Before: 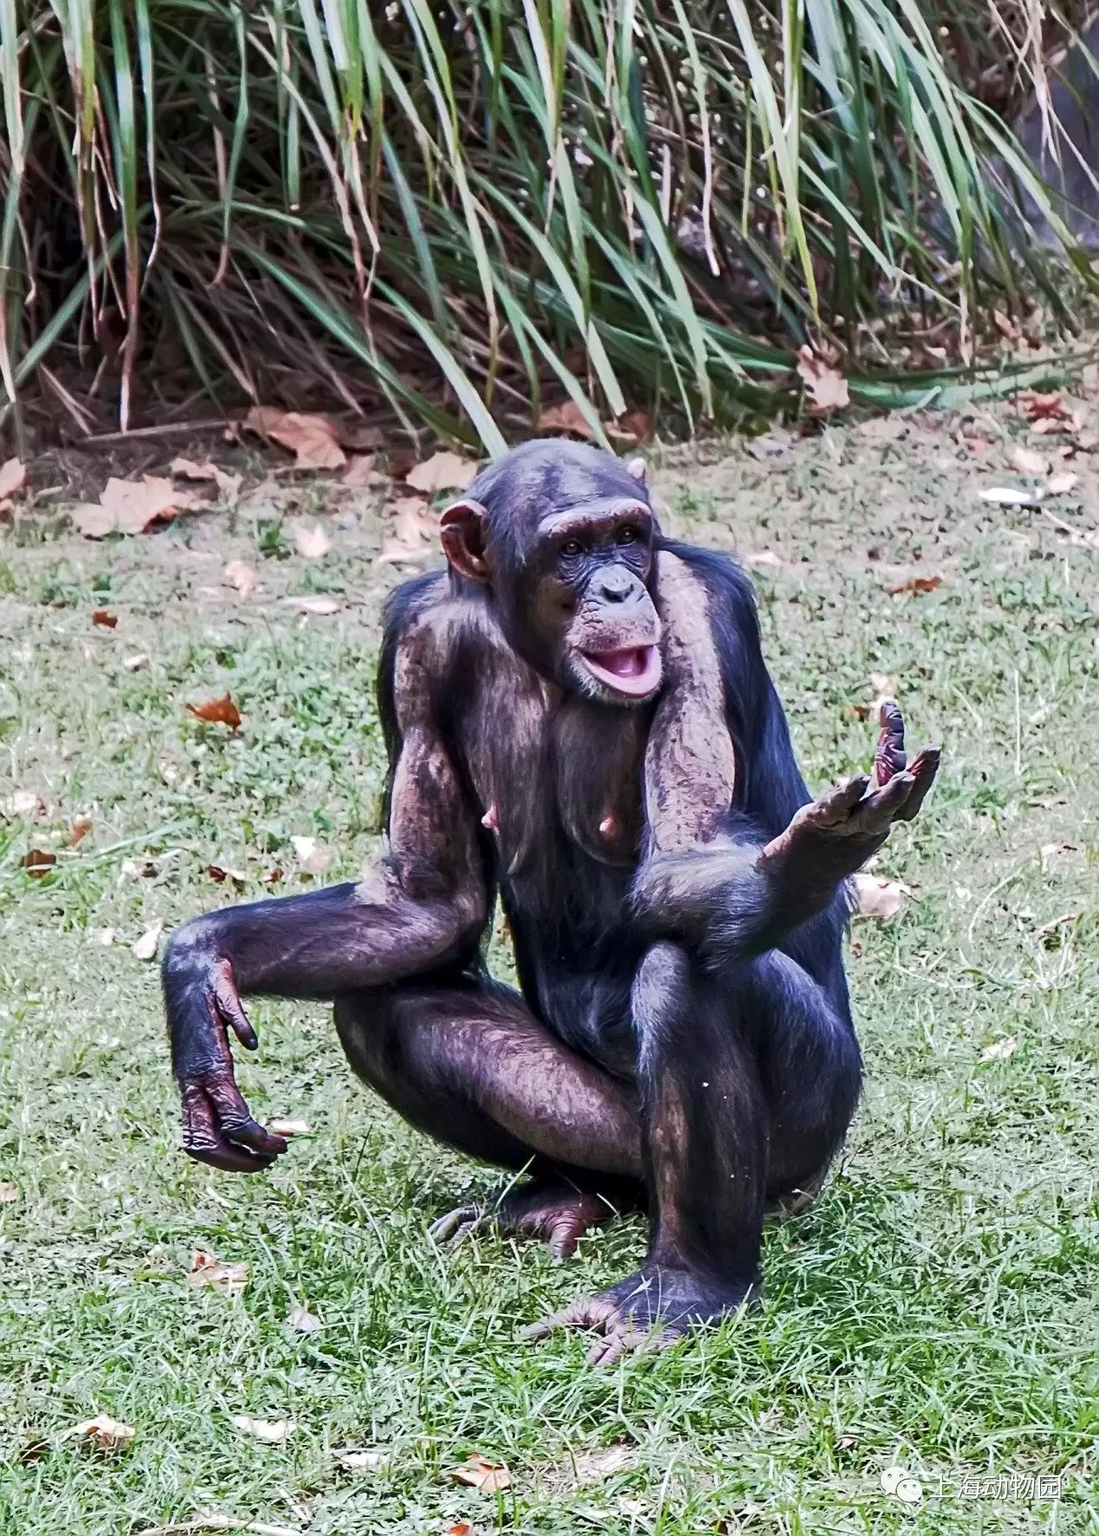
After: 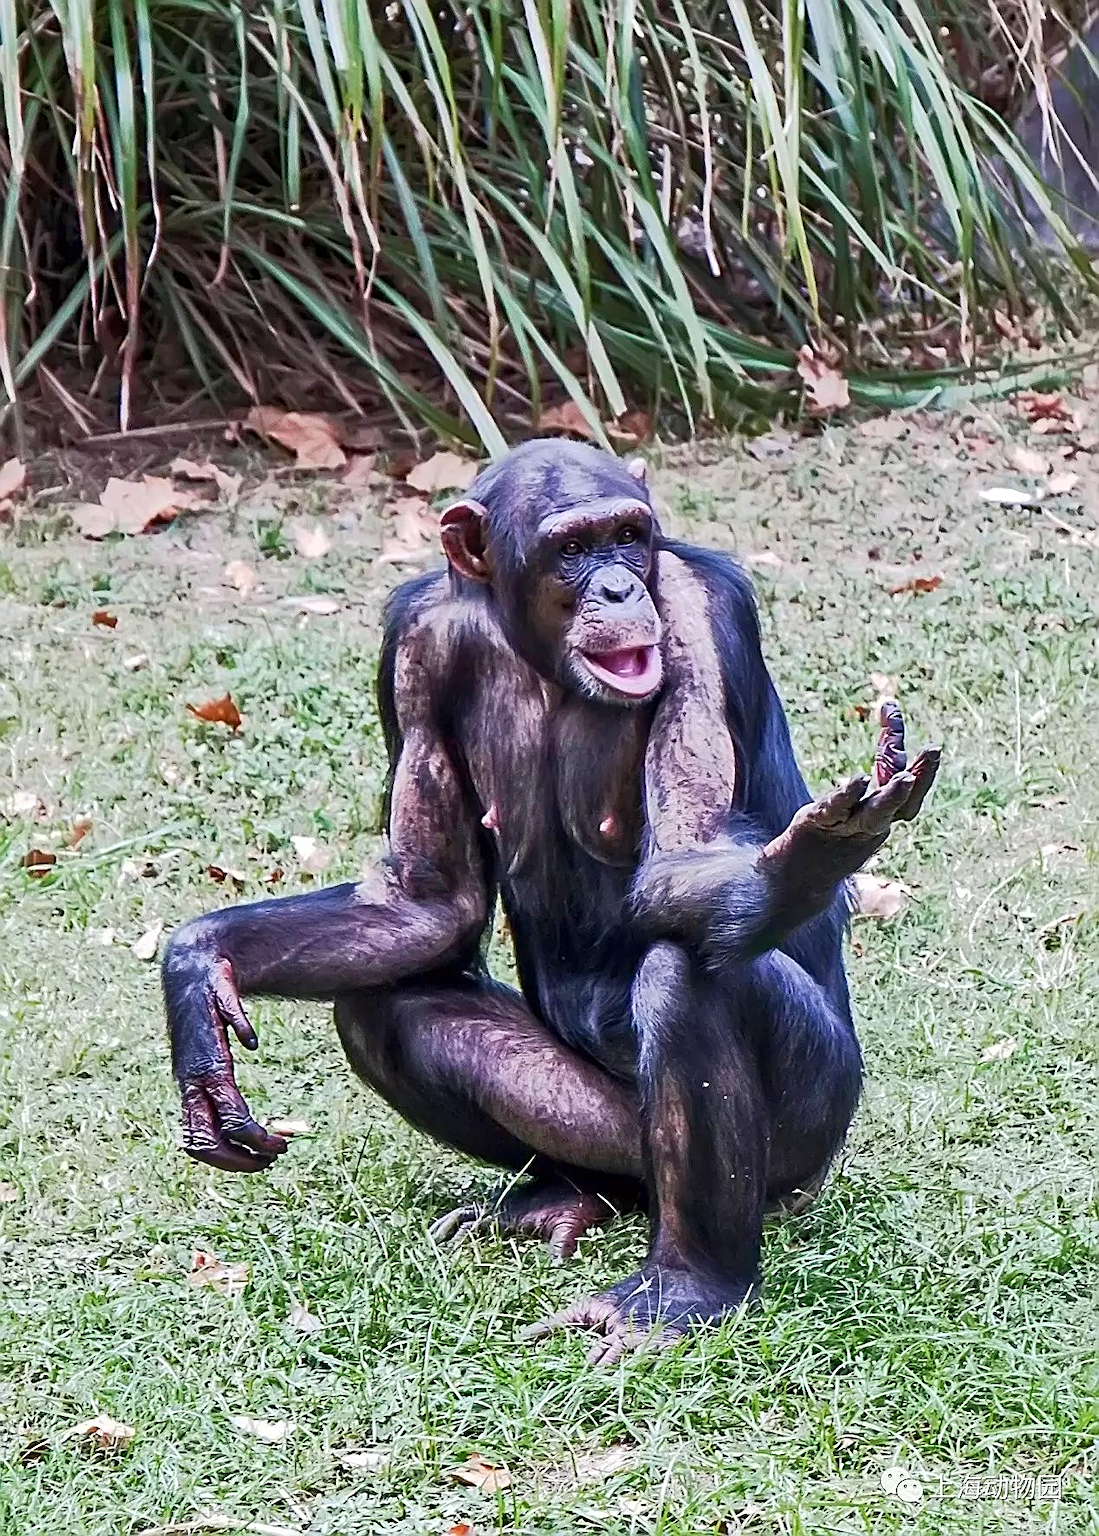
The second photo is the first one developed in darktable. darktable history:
sharpen: on, module defaults
levels: levels [0, 0.478, 1]
tone curve: curves: ch0 [(0, 0) (0.003, 0.003) (0.011, 0.011) (0.025, 0.025) (0.044, 0.044) (0.069, 0.069) (0.1, 0.099) (0.136, 0.135) (0.177, 0.176) (0.224, 0.223) (0.277, 0.275) (0.335, 0.333) (0.399, 0.396) (0.468, 0.465) (0.543, 0.546) (0.623, 0.625) (0.709, 0.711) (0.801, 0.802) (0.898, 0.898) (1, 1)], preserve colors none
